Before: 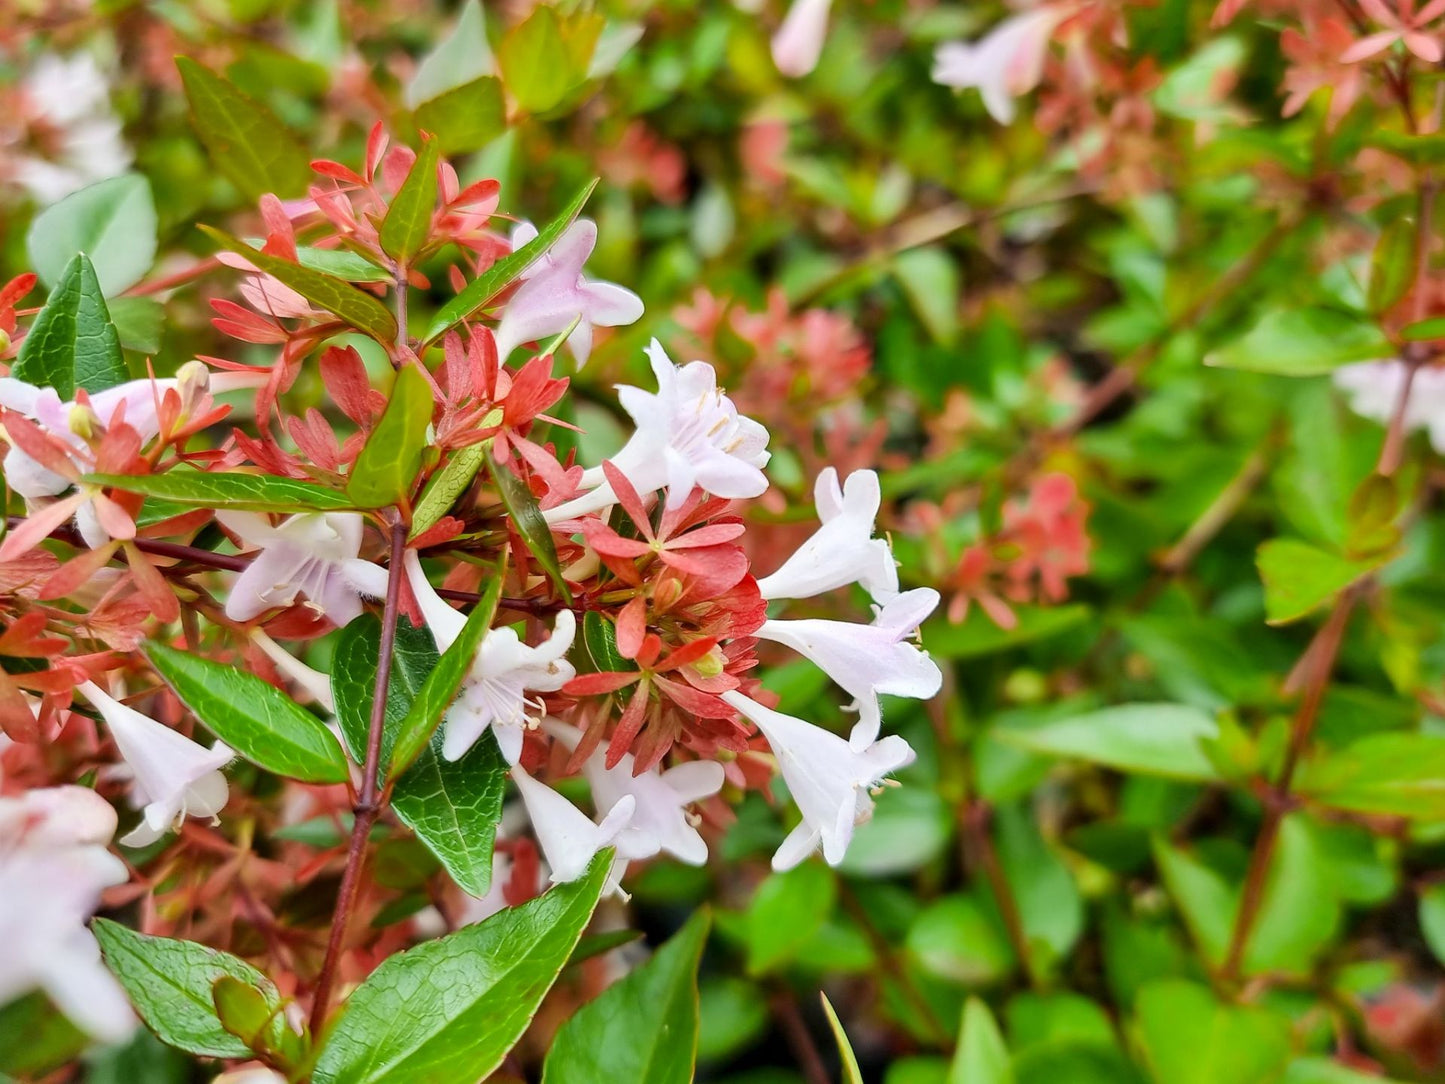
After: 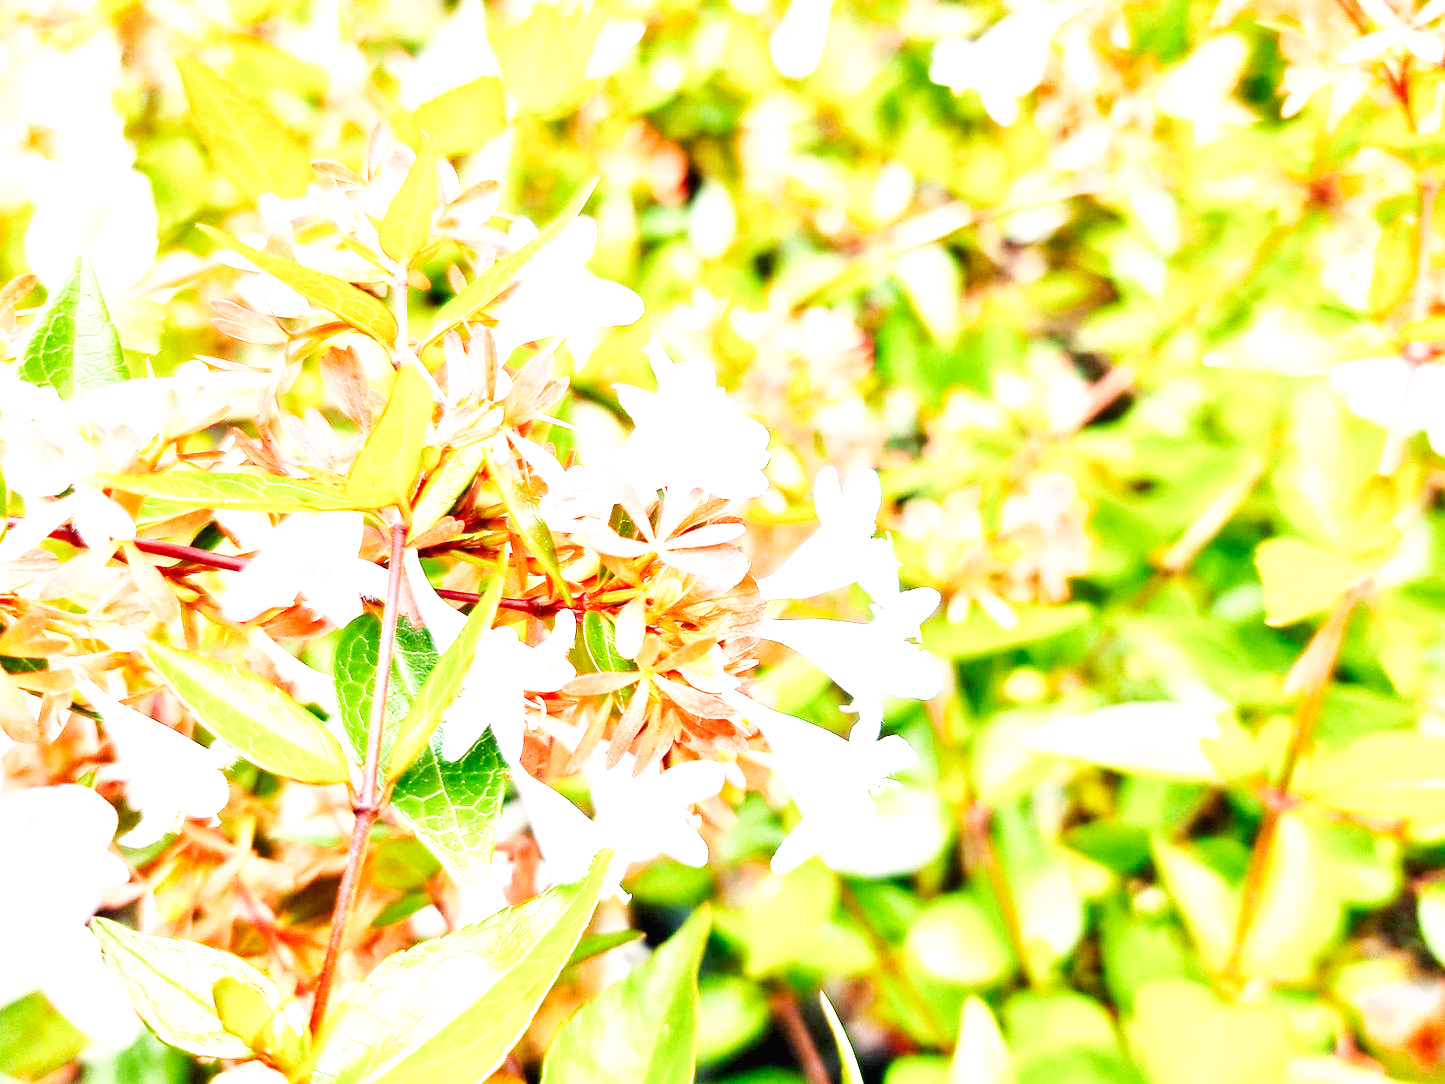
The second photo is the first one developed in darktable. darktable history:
base curve: curves: ch0 [(0, 0.003) (0.001, 0.002) (0.006, 0.004) (0.02, 0.022) (0.048, 0.086) (0.094, 0.234) (0.162, 0.431) (0.258, 0.629) (0.385, 0.8) (0.548, 0.918) (0.751, 0.988) (1, 1)], preserve colors none
exposure: black level correction 0, exposure 1.9 EV, compensate highlight preservation false
